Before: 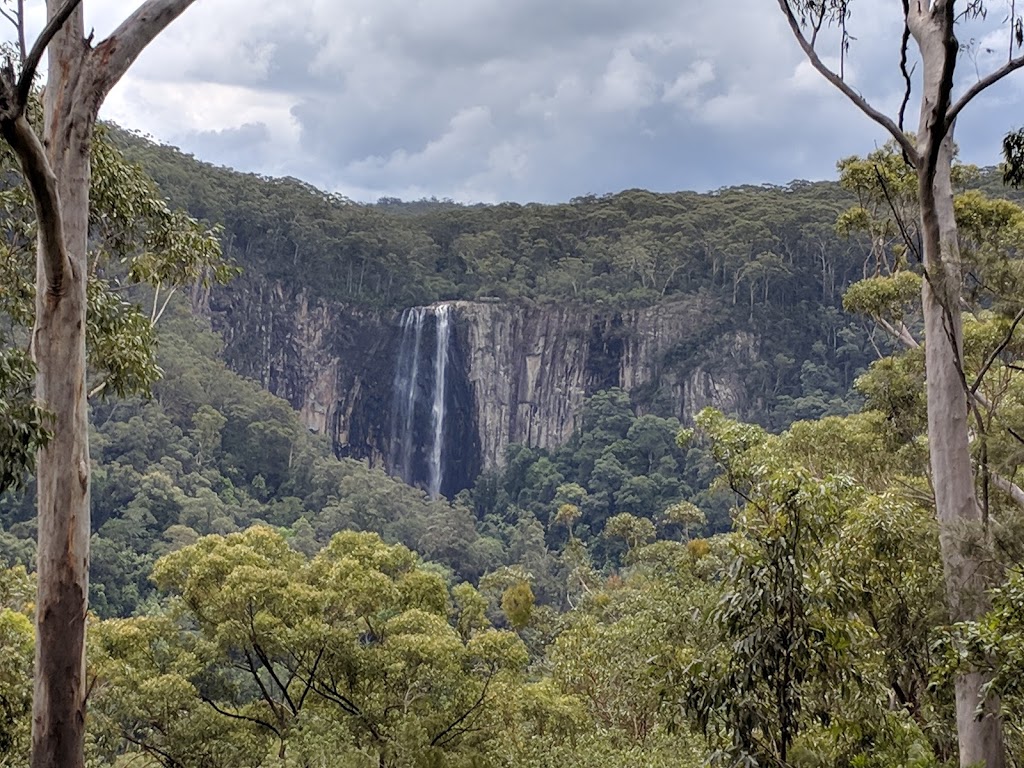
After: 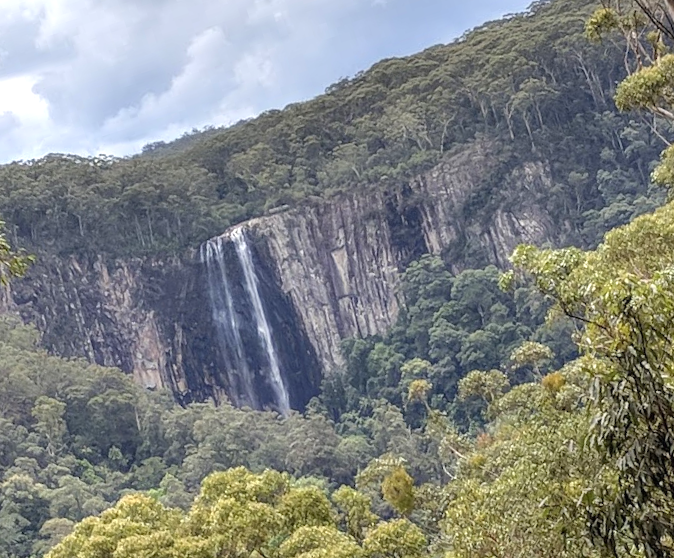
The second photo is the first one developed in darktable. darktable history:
exposure: exposure 0.566 EV, compensate highlight preservation false
crop and rotate: angle 17.8°, left 6.805%, right 3.641%, bottom 1.172%
local contrast: detail 110%
